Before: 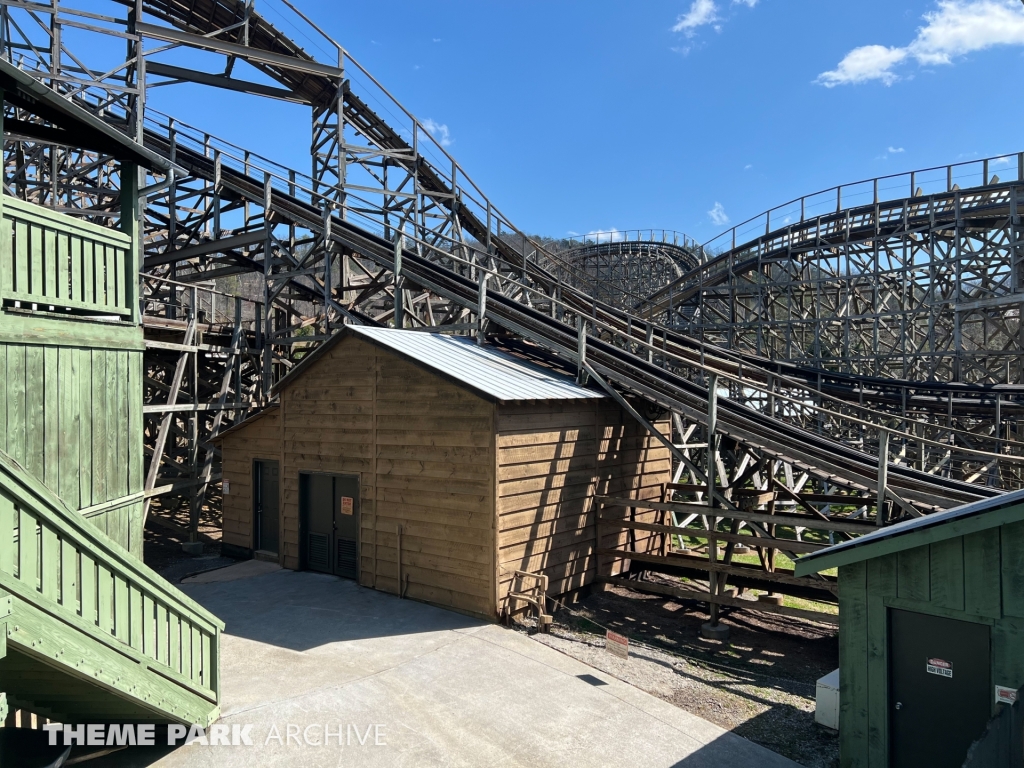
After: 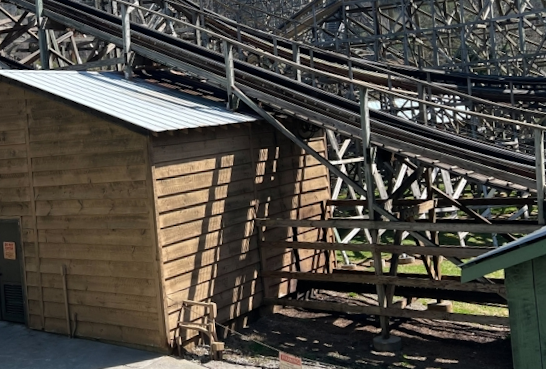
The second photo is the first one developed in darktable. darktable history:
rotate and perspective: rotation -4.98°, automatic cropping off
crop: left 35.03%, top 36.625%, right 14.663%, bottom 20.057%
